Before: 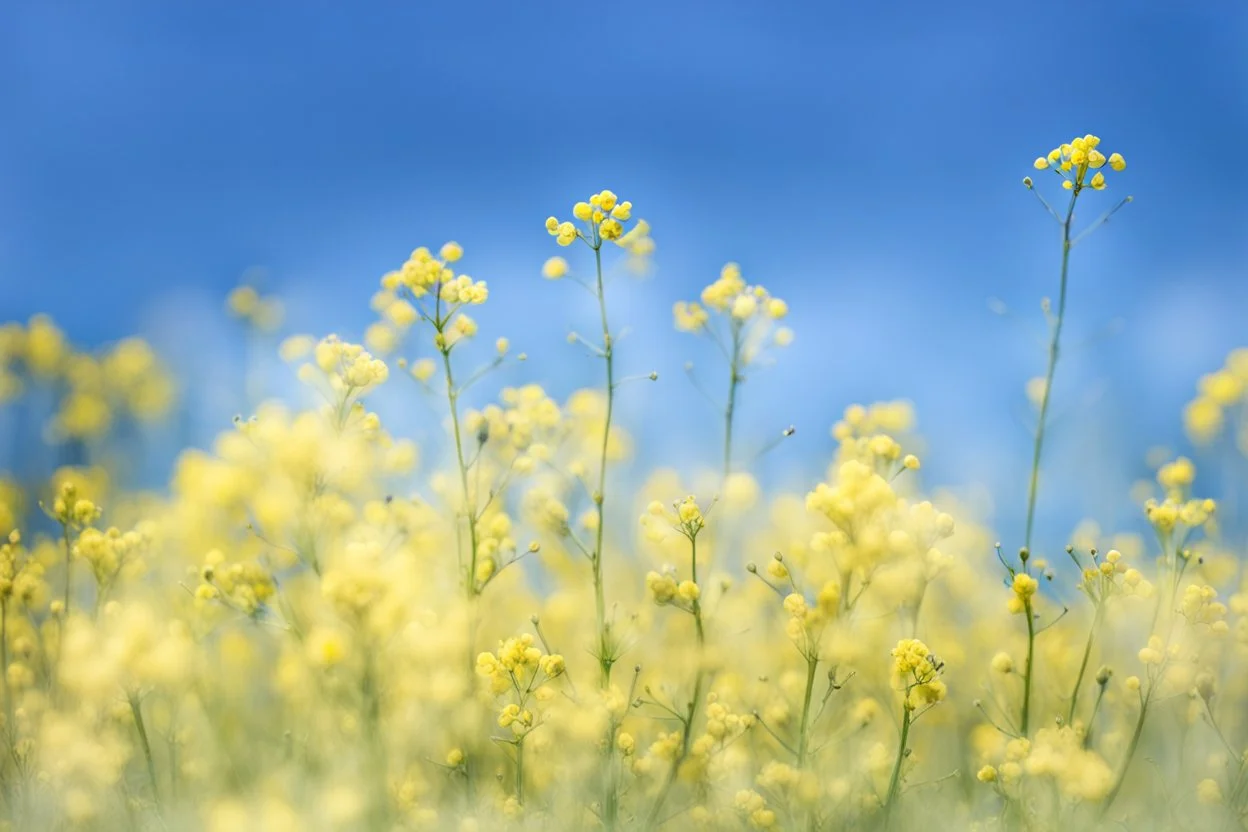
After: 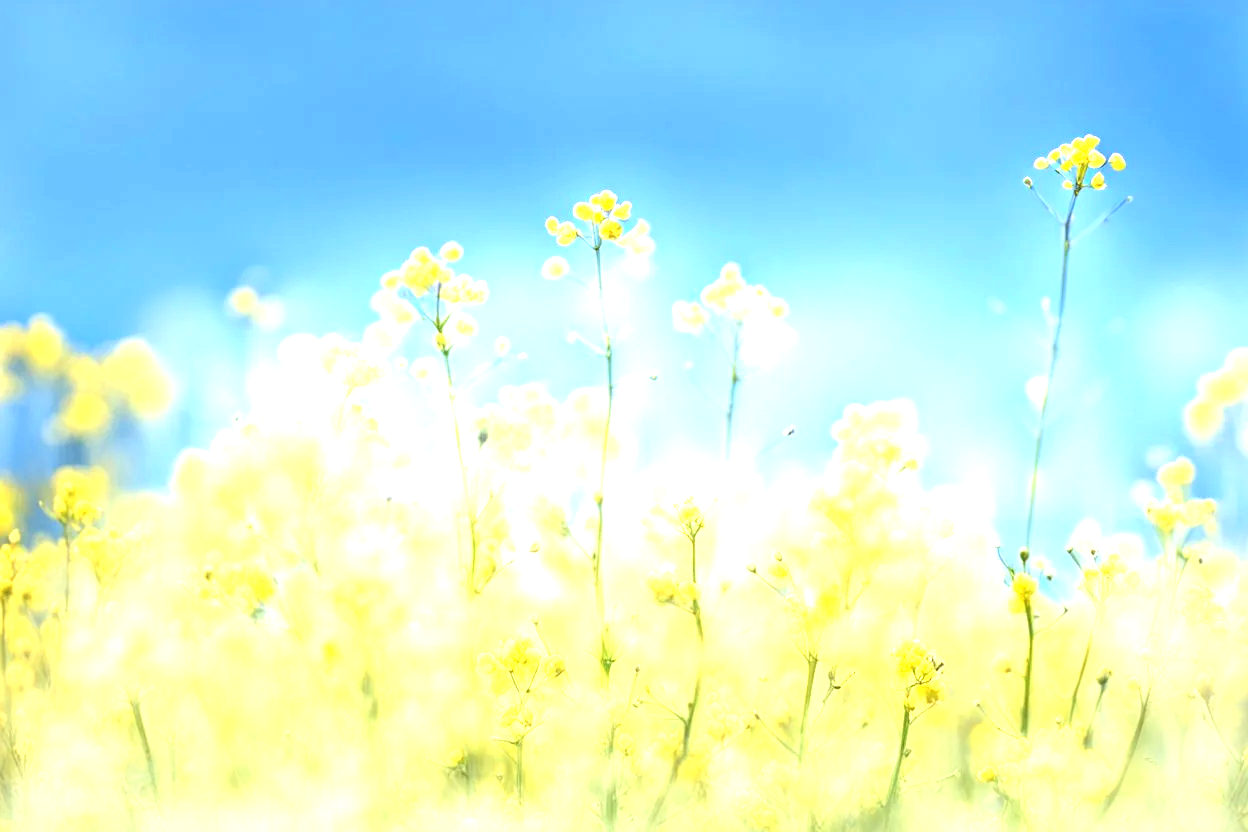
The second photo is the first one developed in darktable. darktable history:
exposure: black level correction 0, exposure 1.459 EV, compensate highlight preservation false
